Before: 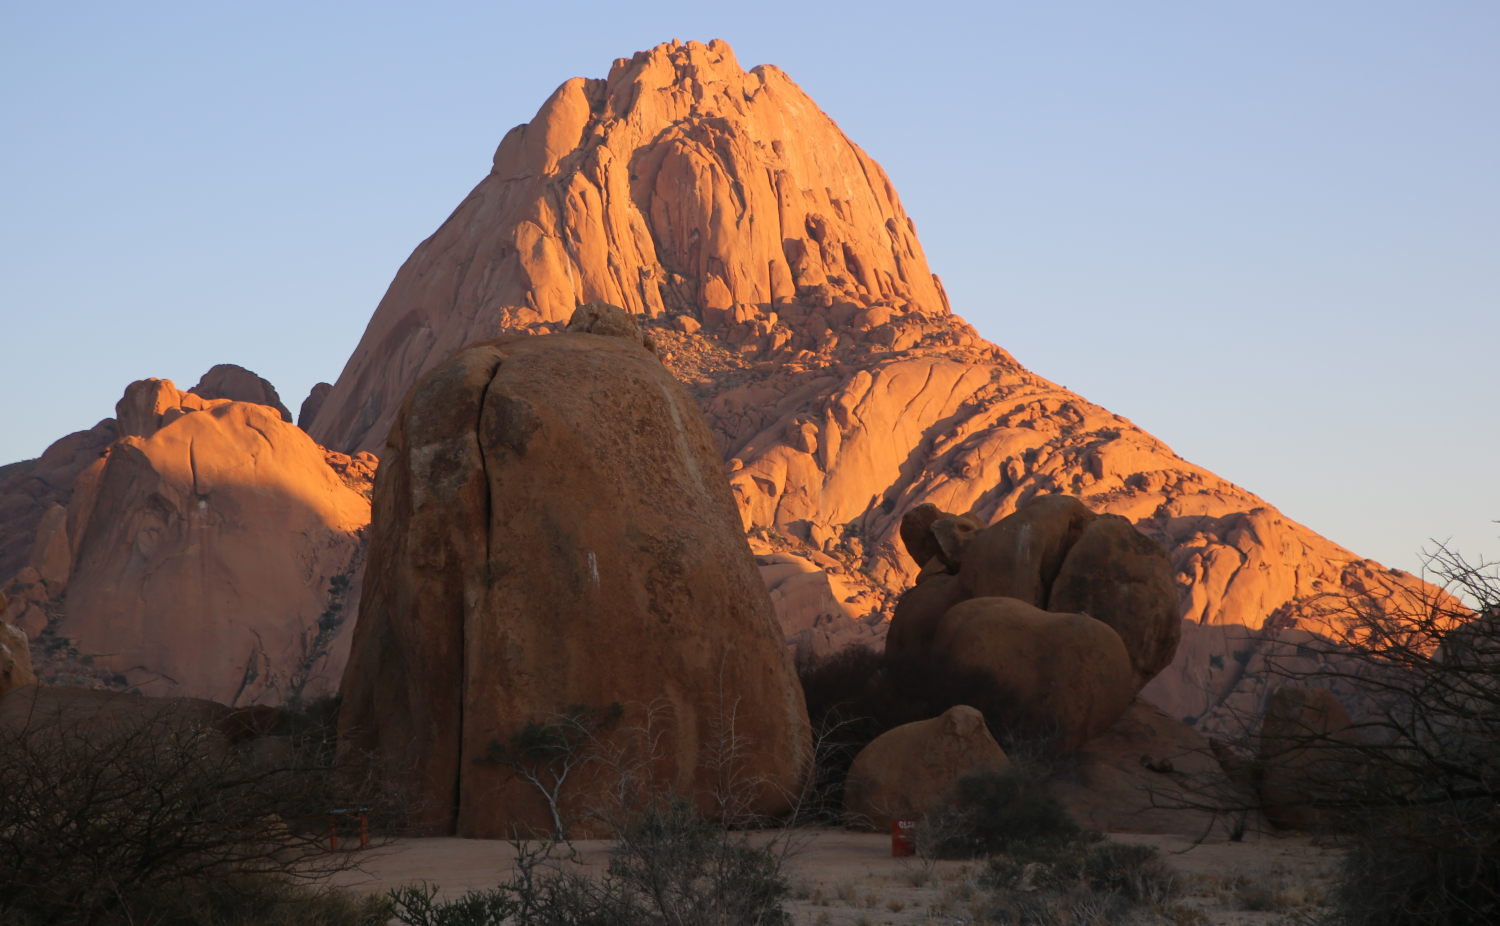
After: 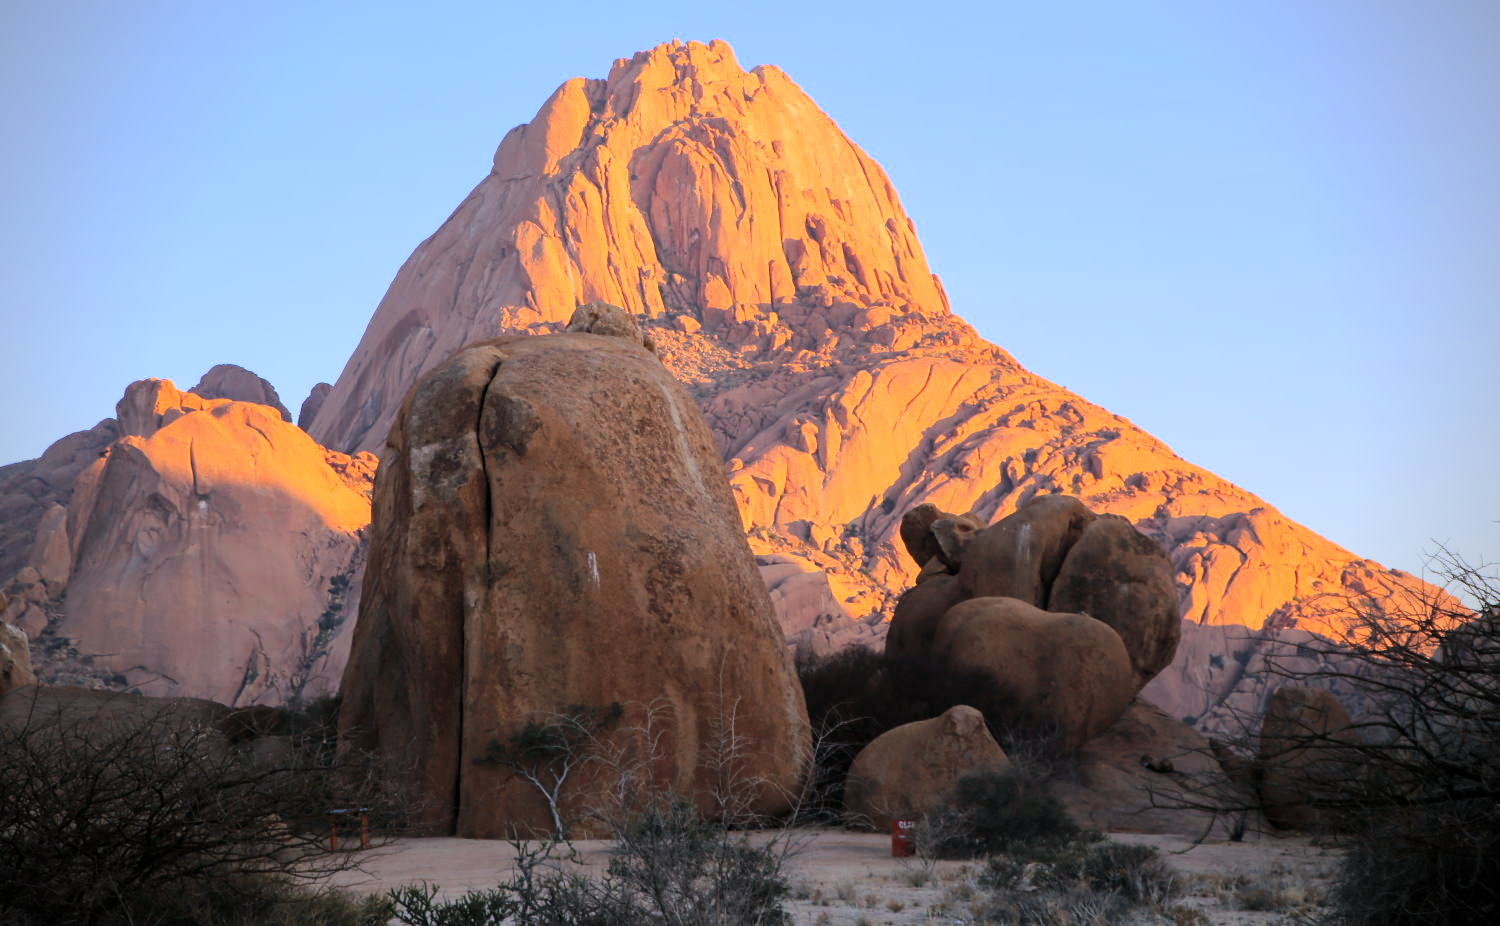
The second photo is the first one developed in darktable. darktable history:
local contrast: highlights 100%, shadows 100%, detail 120%, midtone range 0.2
shadows and highlights: shadows -20, white point adjustment -2, highlights -35
exposure: black level correction -0.001, exposure 0.9 EV, compensate exposure bias true, compensate highlight preservation false
filmic rgb: black relative exposure -7.48 EV, white relative exposure 4.83 EV, hardness 3.4, color science v6 (2022)
white balance: red 0.926, green 1.003, blue 1.133
vignetting: fall-off start 79.88%
tone curve: curves: ch0 [(0, 0) (0.003, 0.003) (0.011, 0.011) (0.025, 0.025) (0.044, 0.045) (0.069, 0.07) (0.1, 0.1) (0.136, 0.137) (0.177, 0.179) (0.224, 0.226) (0.277, 0.279) (0.335, 0.338) (0.399, 0.402) (0.468, 0.472) (0.543, 0.547) (0.623, 0.628) (0.709, 0.715) (0.801, 0.807) (0.898, 0.902) (1, 1)], preserve colors none
contrast brightness saturation: contrast 0.2, brightness 0.16, saturation 0.22
